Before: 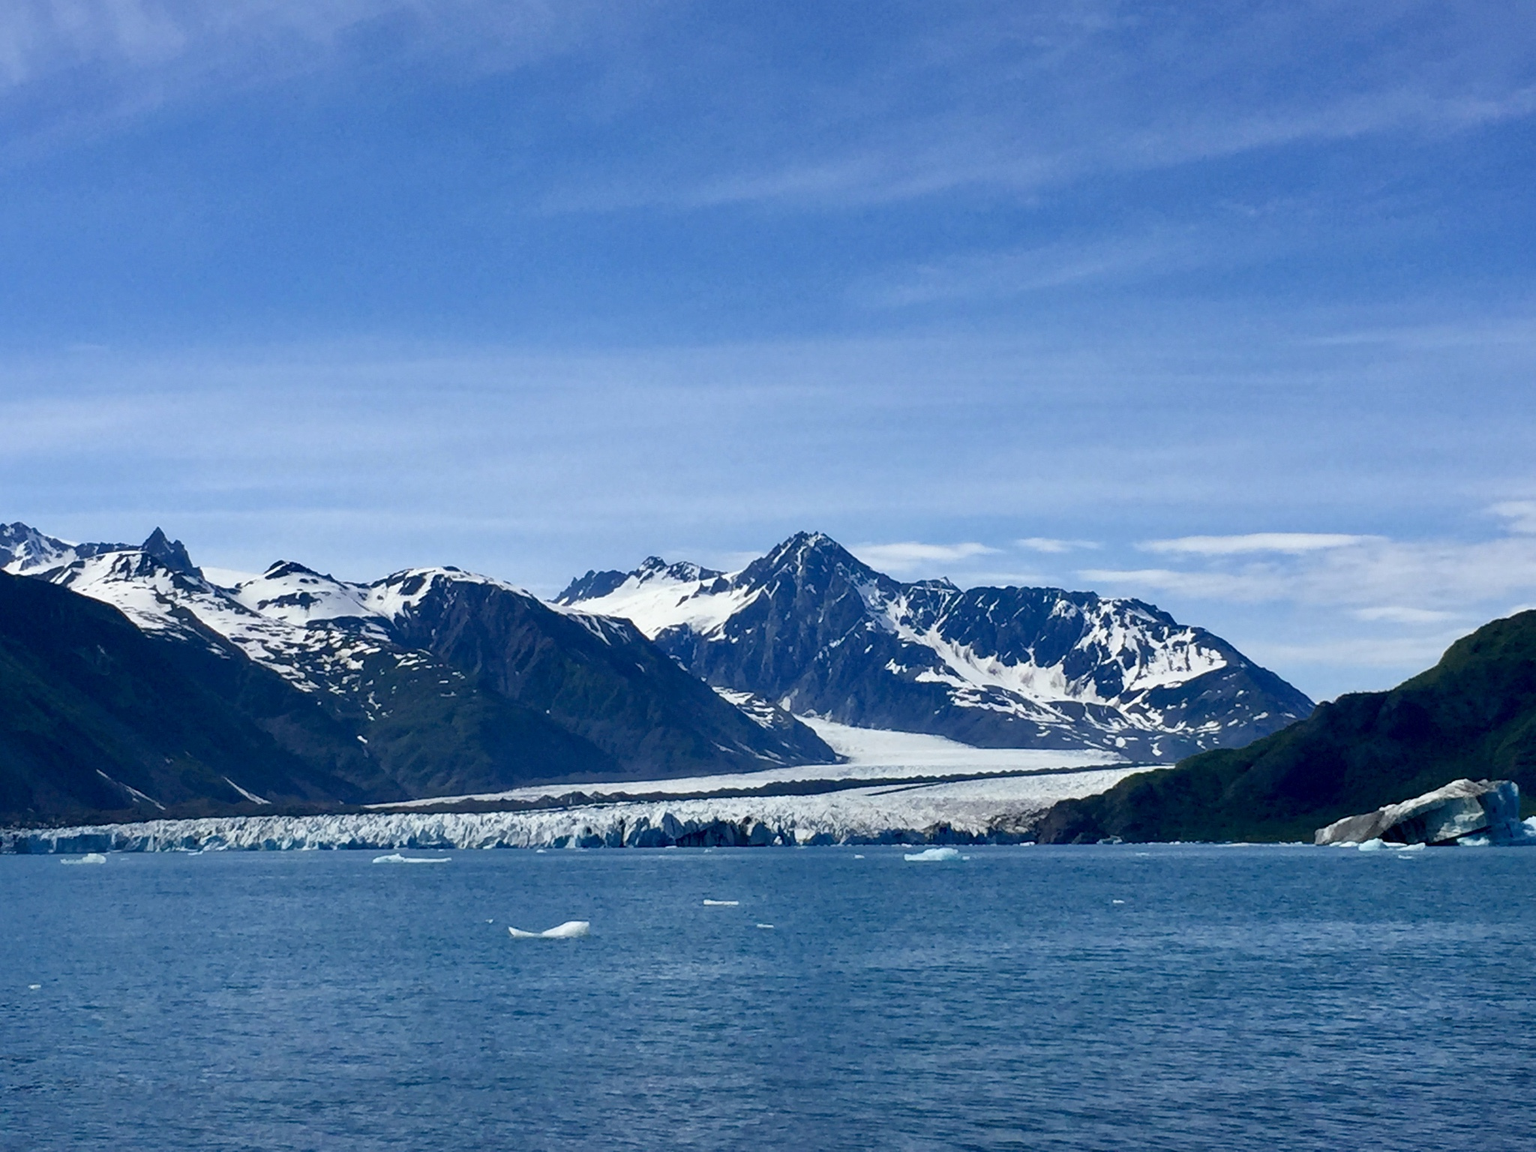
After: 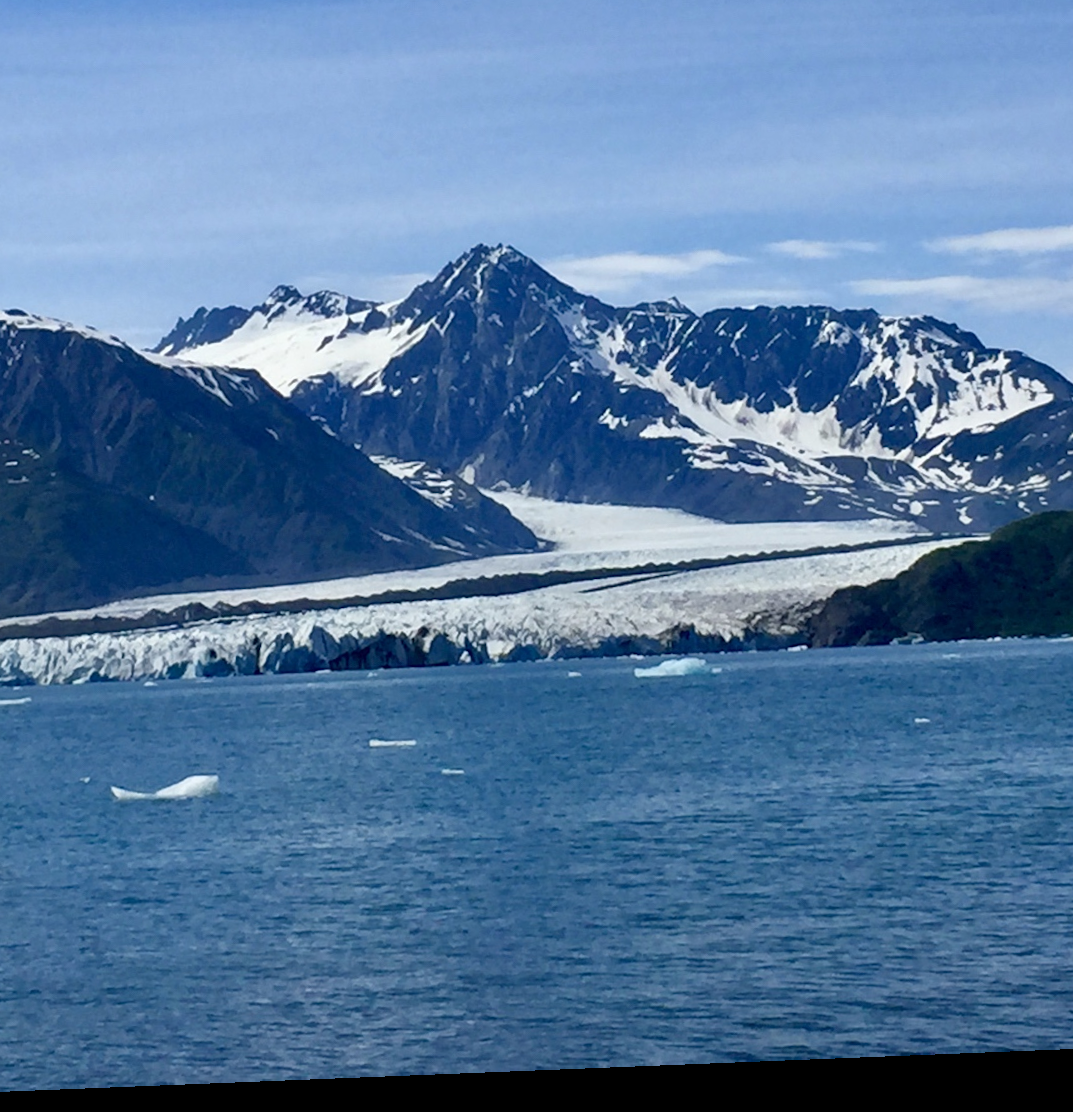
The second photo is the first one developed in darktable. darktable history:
rotate and perspective: rotation -2.29°, automatic cropping off
crop and rotate: left 29.237%, top 31.152%, right 19.807%
